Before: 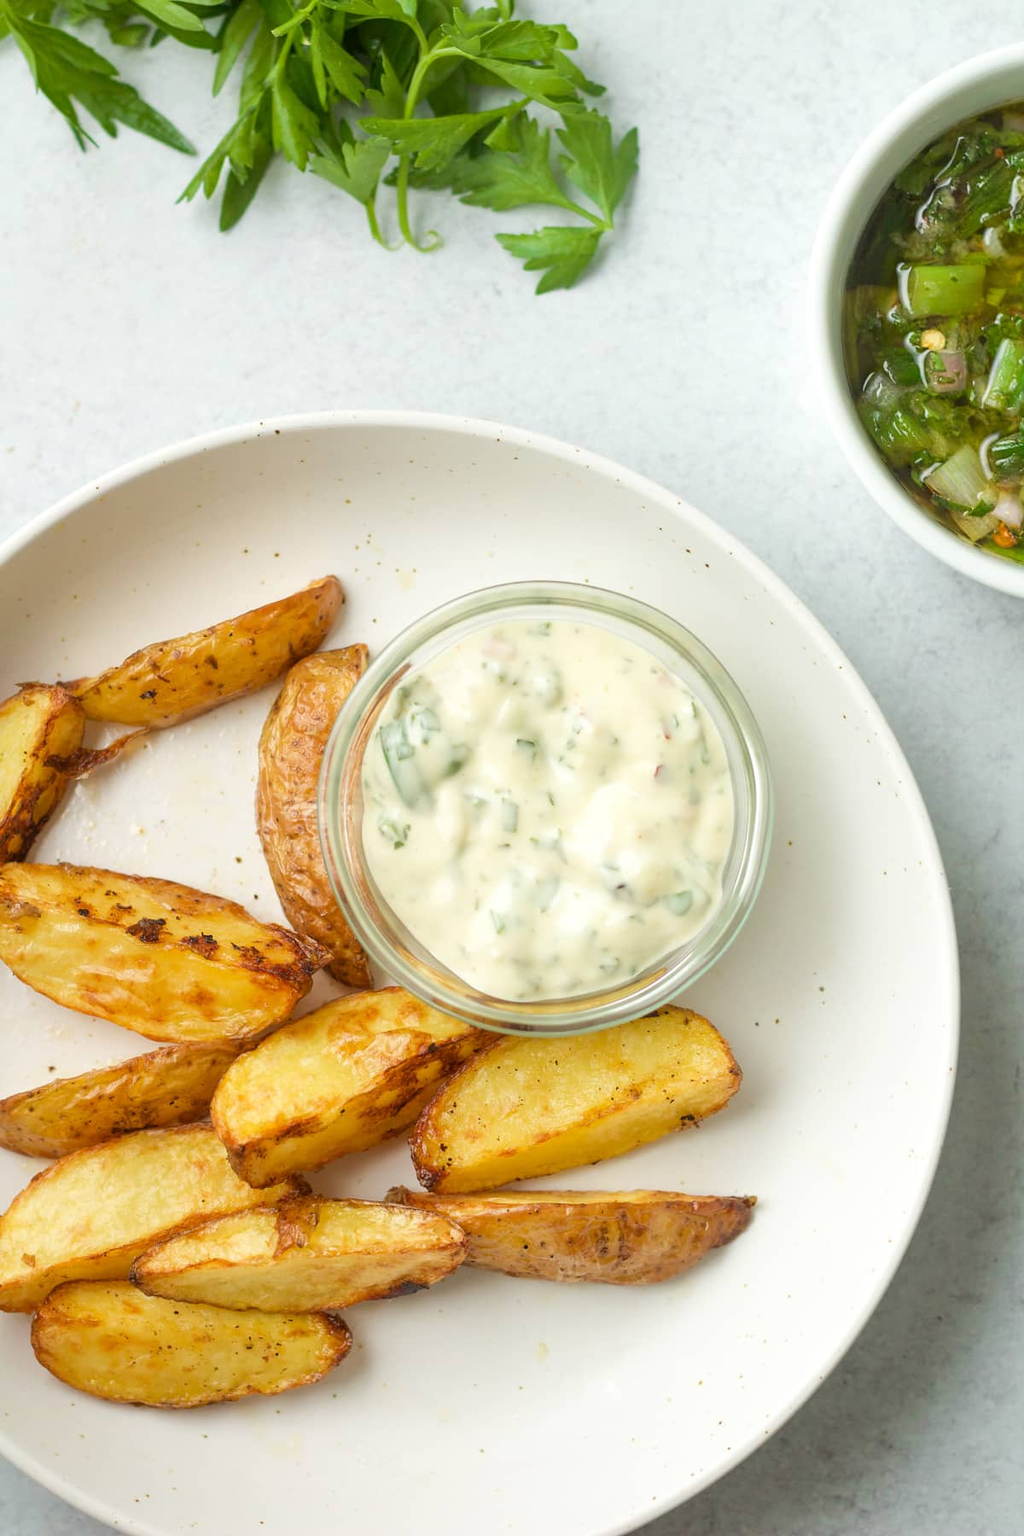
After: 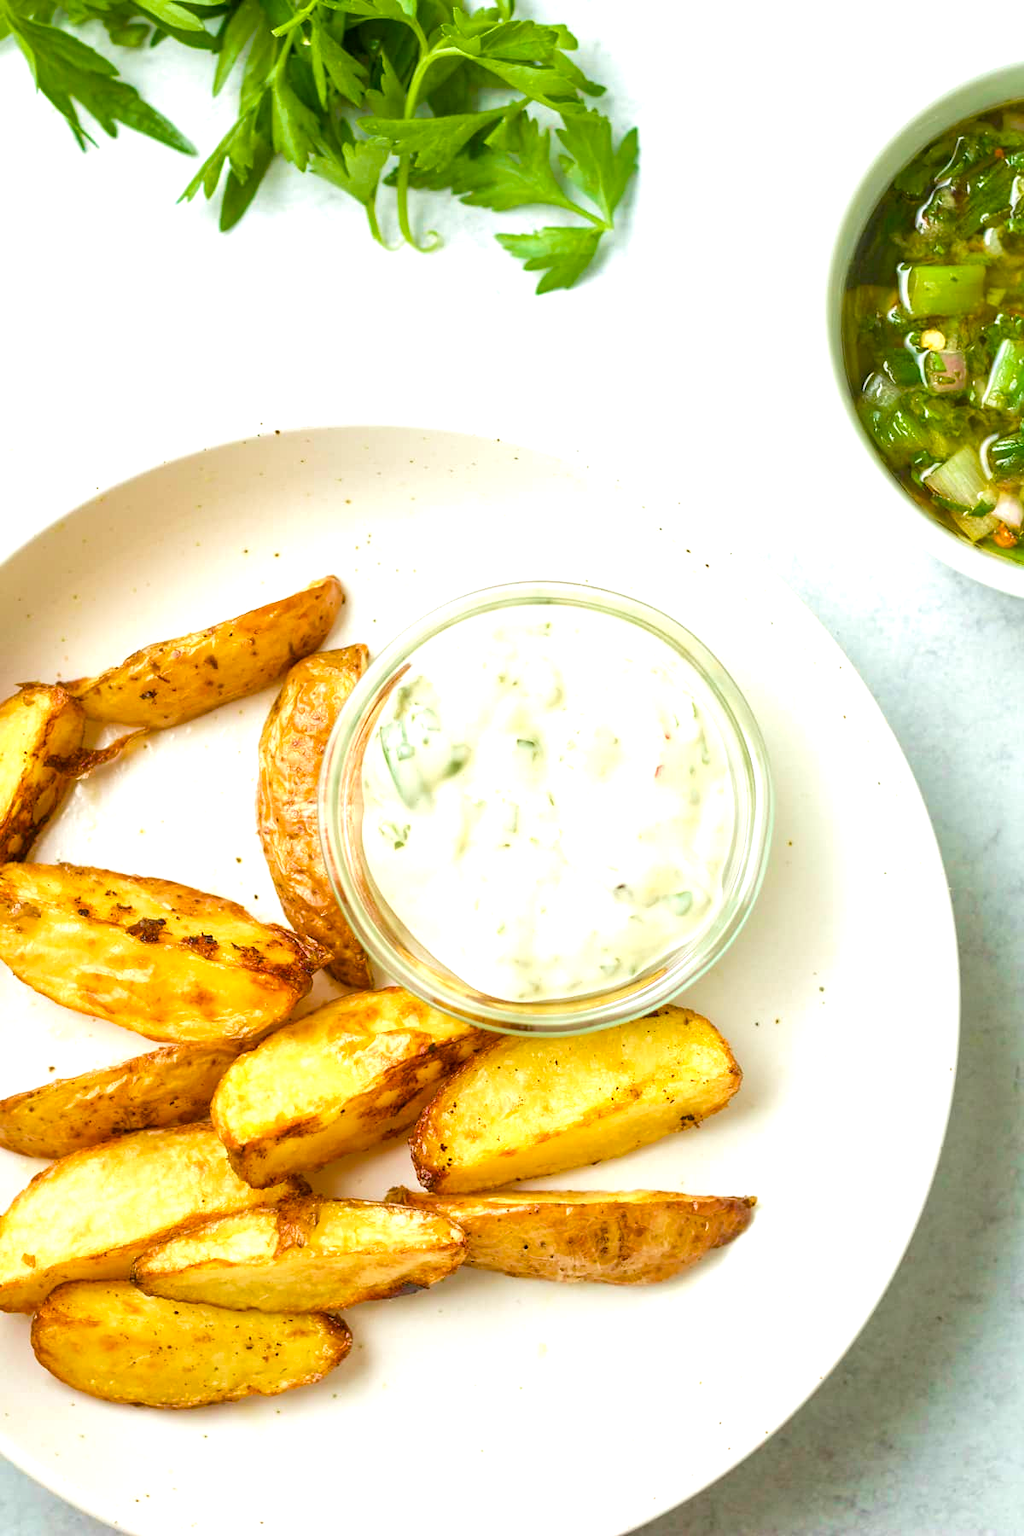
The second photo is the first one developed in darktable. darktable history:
color balance rgb: linear chroma grading › shadows -2.2%, linear chroma grading › highlights -15%, linear chroma grading › global chroma -10%, linear chroma grading › mid-tones -10%, perceptual saturation grading › global saturation 45%, perceptual saturation grading › highlights -50%, perceptual saturation grading › shadows 30%, perceptual brilliance grading › global brilliance 18%, global vibrance 45%
velvia: on, module defaults
